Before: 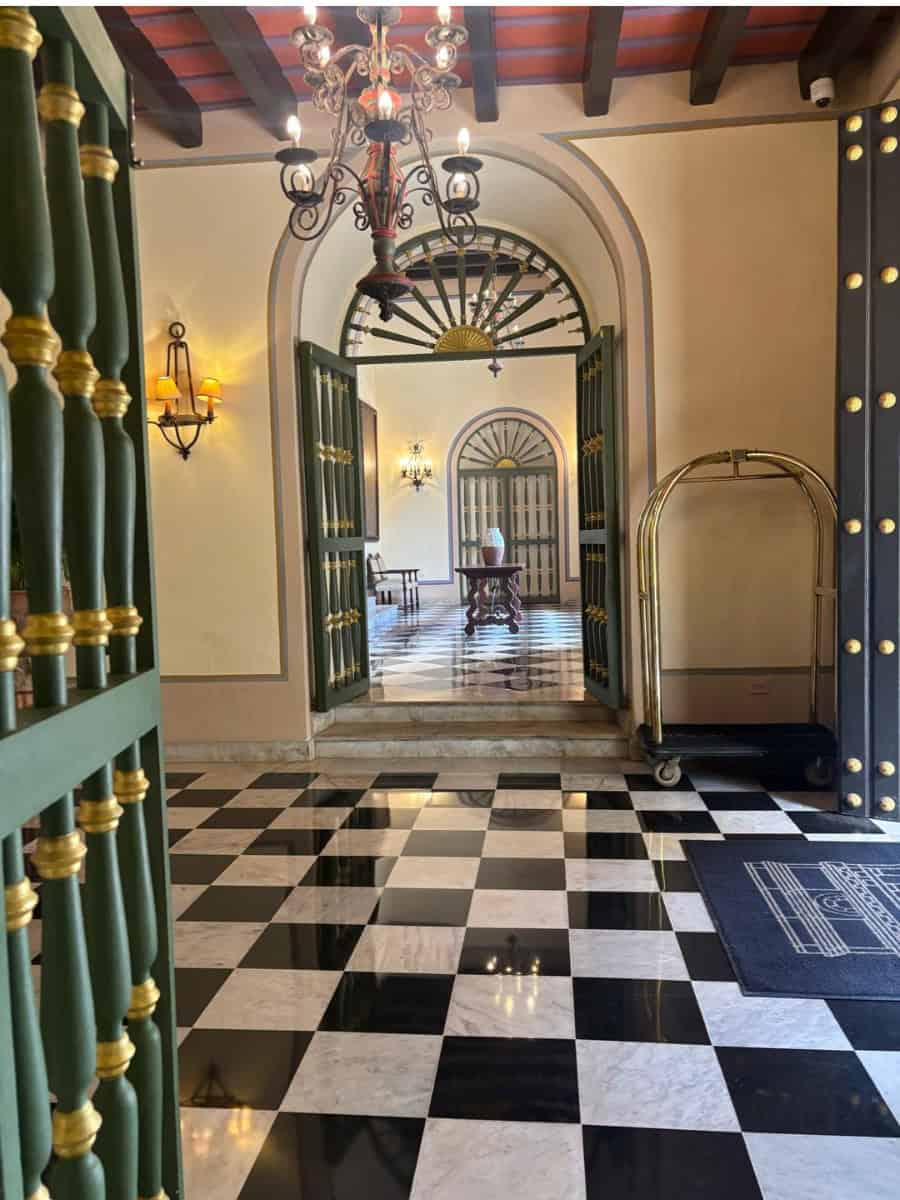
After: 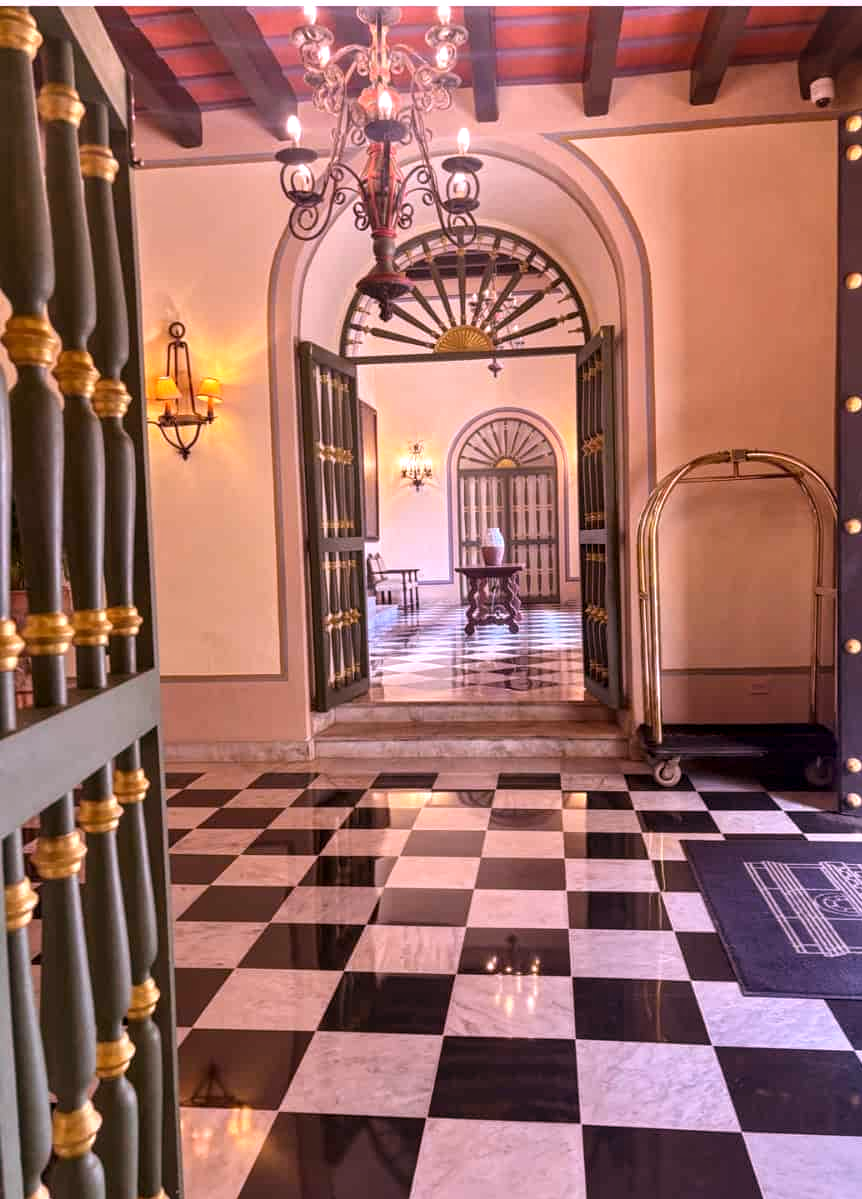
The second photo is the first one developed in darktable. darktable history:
rgb levels: mode RGB, independent channels, levels [[0, 0.474, 1], [0, 0.5, 1], [0, 0.5, 1]]
white balance: red 1.188, blue 1.11
crop: right 4.126%, bottom 0.031%
local contrast: on, module defaults
